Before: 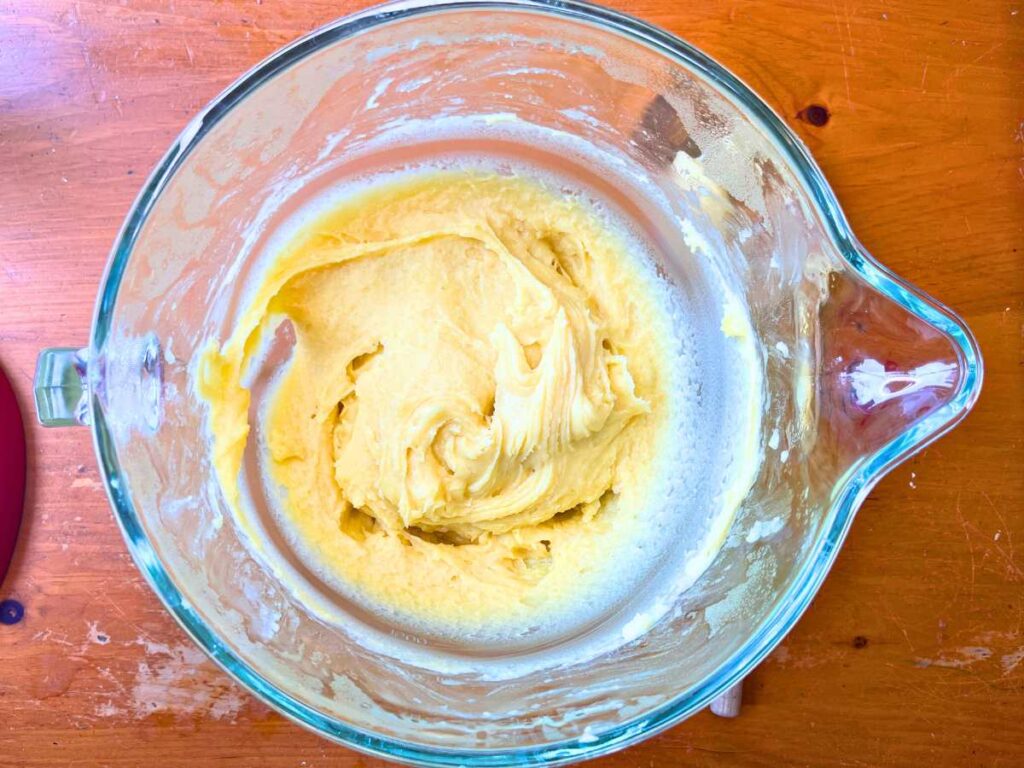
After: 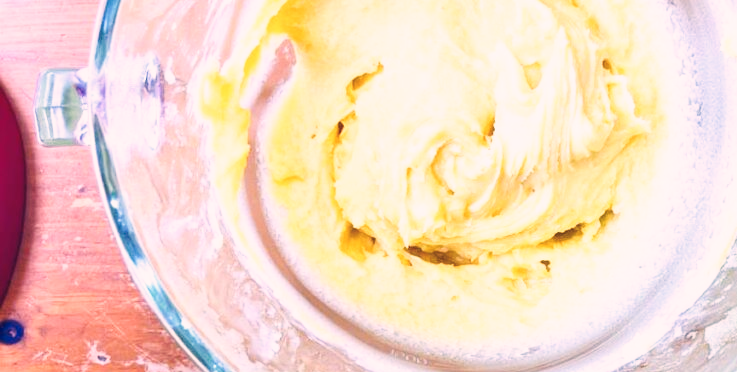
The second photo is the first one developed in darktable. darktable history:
tone curve: curves: ch0 [(0, 0) (0.003, 0.011) (0.011, 0.02) (0.025, 0.032) (0.044, 0.046) (0.069, 0.071) (0.1, 0.107) (0.136, 0.144) (0.177, 0.189) (0.224, 0.244) (0.277, 0.309) (0.335, 0.398) (0.399, 0.477) (0.468, 0.583) (0.543, 0.675) (0.623, 0.772) (0.709, 0.855) (0.801, 0.926) (0.898, 0.979) (1, 1)], preserve colors none
color correction: highlights a* 14.46, highlights b* 5.85, shadows a* -5.53, shadows b* -15.24, saturation 0.85
crop: top 36.498%, right 27.964%, bottom 14.995%
